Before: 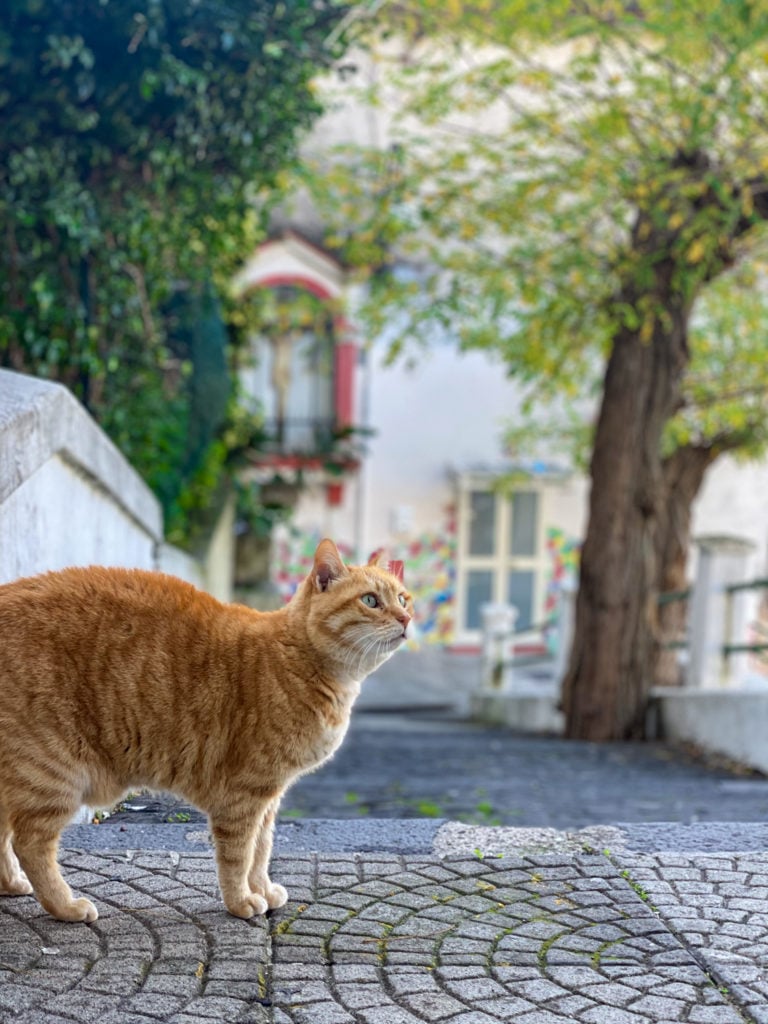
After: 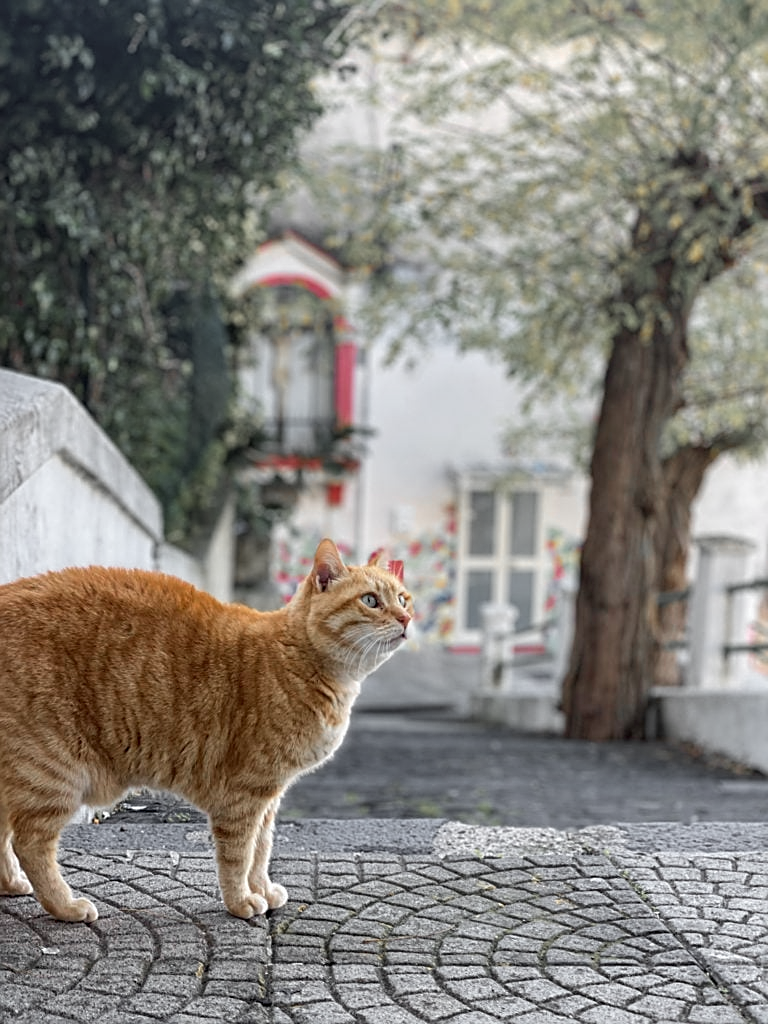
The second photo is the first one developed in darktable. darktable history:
sharpen: on, module defaults
color zones: curves: ch1 [(0, 0.638) (0.193, 0.442) (0.286, 0.15) (0.429, 0.14) (0.571, 0.142) (0.714, 0.154) (0.857, 0.175) (1, 0.638)]
